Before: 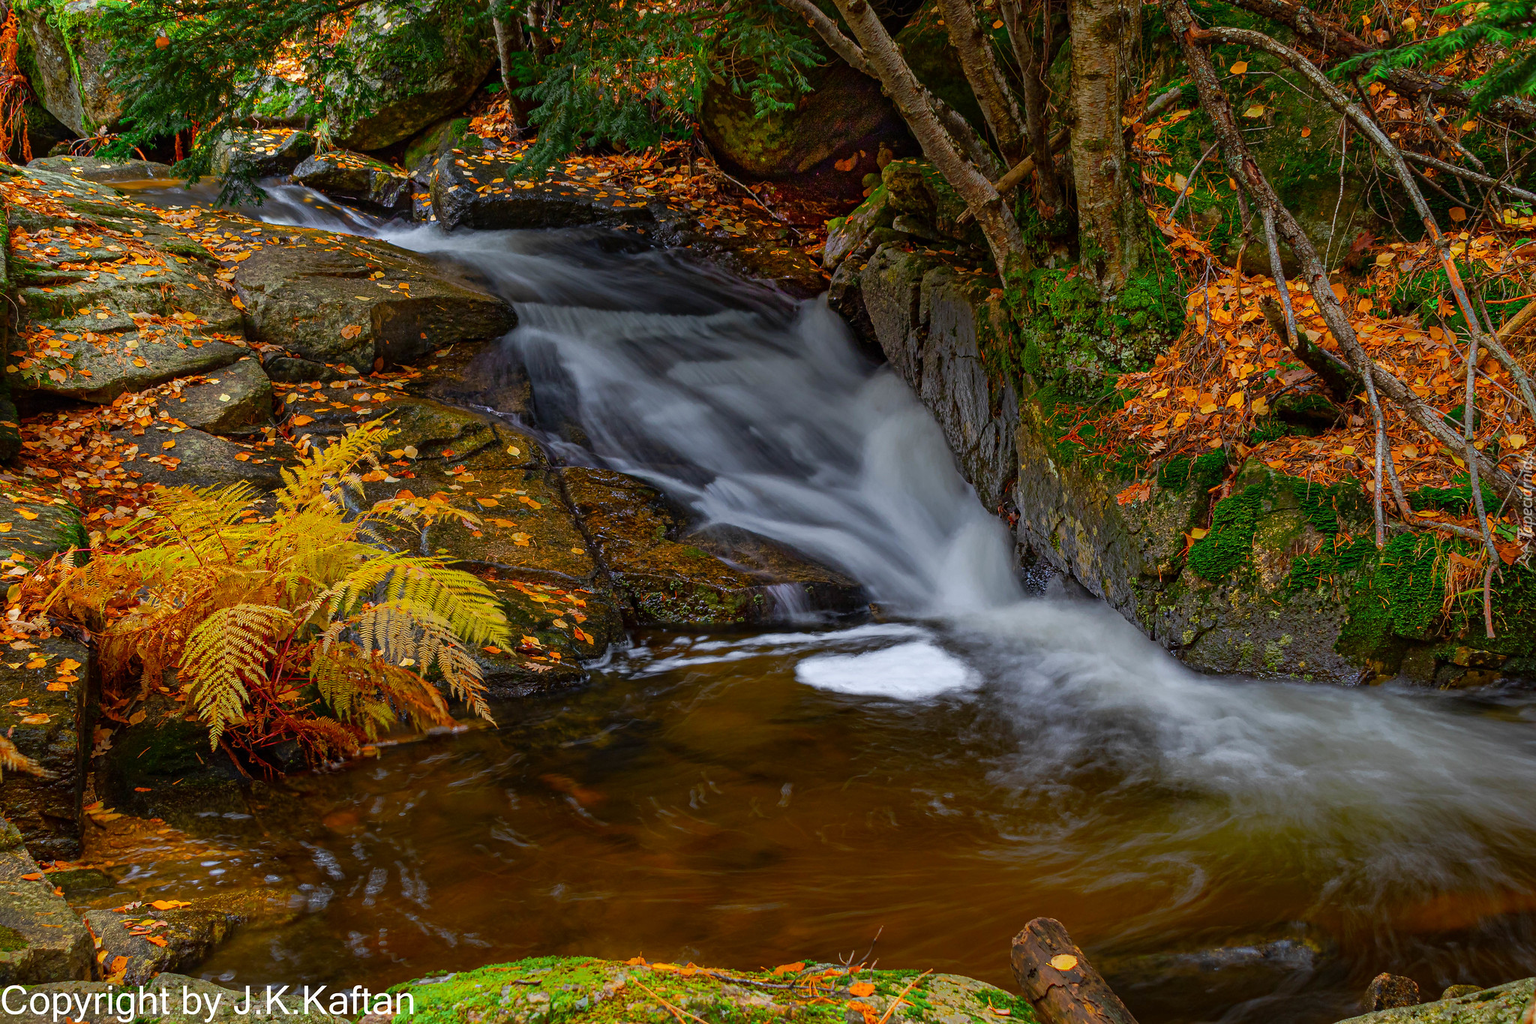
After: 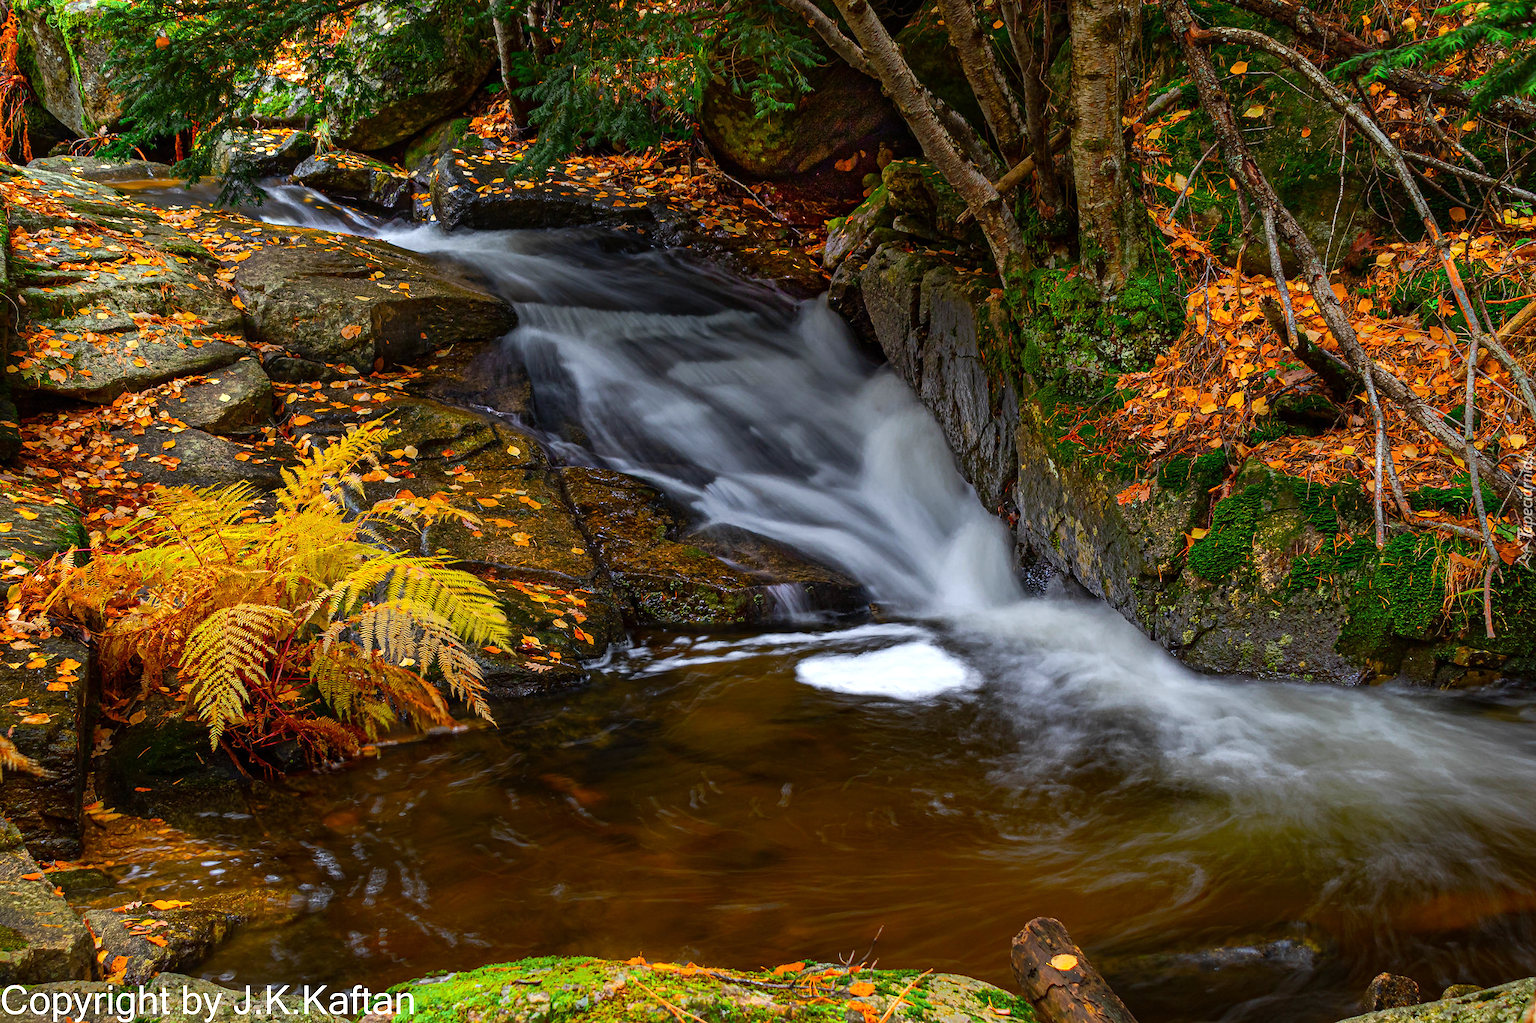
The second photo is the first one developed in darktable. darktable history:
tone equalizer: -8 EV -0.417 EV, -7 EV -0.389 EV, -6 EV -0.333 EV, -5 EV -0.222 EV, -3 EV 0.222 EV, -2 EV 0.333 EV, -1 EV 0.389 EV, +0 EV 0.417 EV, edges refinement/feathering 500, mask exposure compensation -1.57 EV, preserve details no
exposure: exposure 0.161 EV, compensate highlight preservation false
